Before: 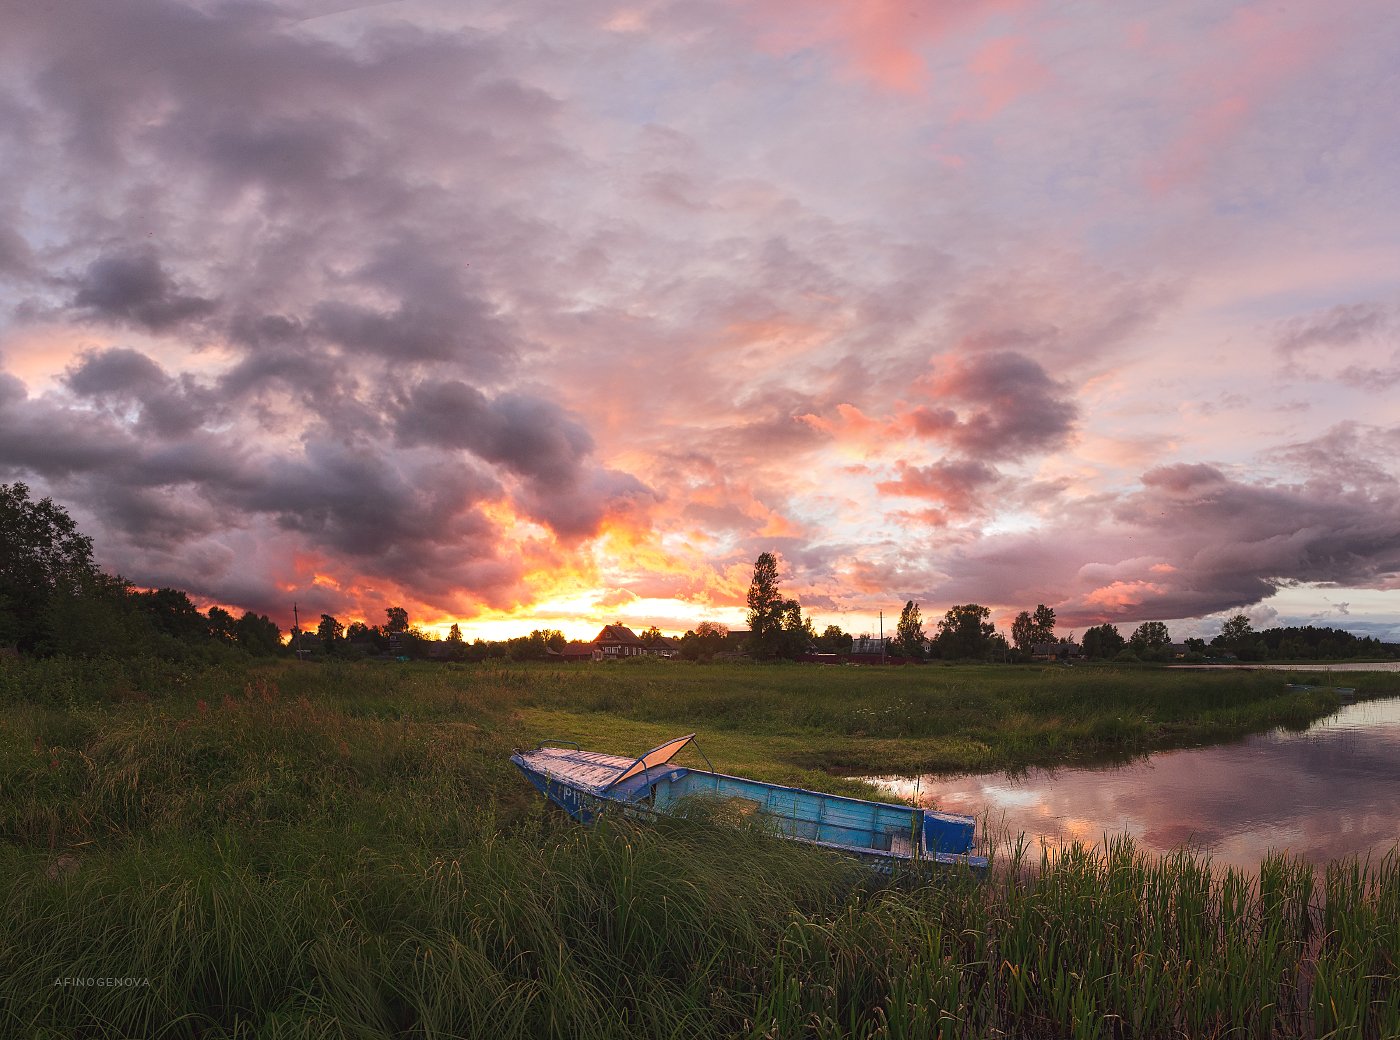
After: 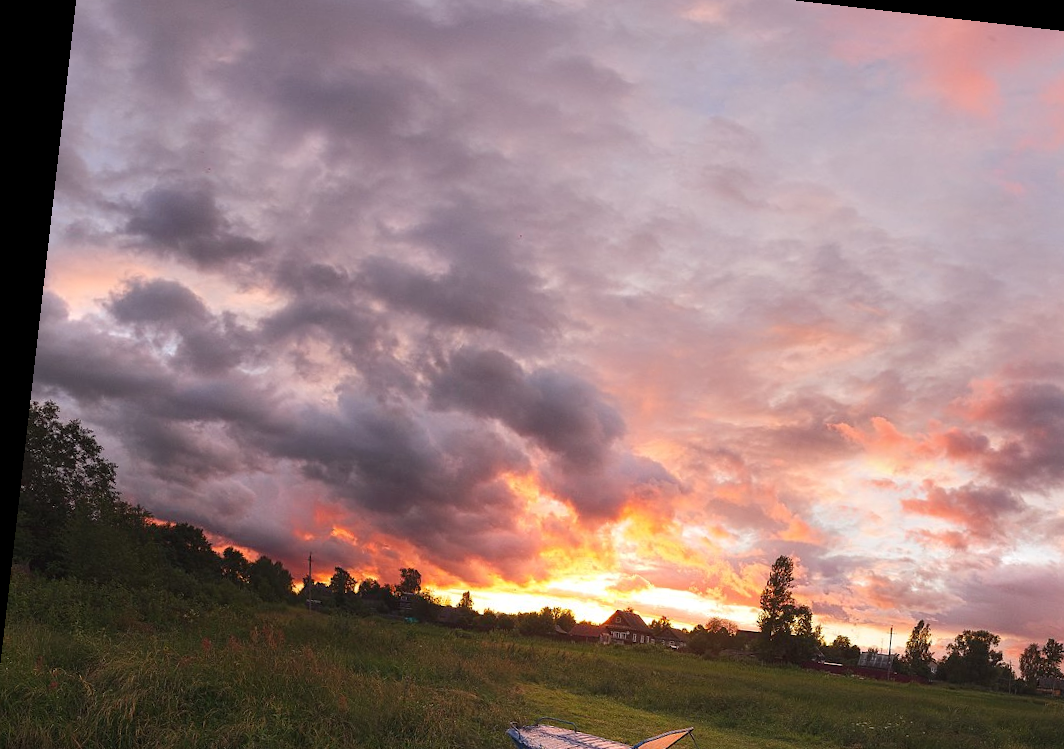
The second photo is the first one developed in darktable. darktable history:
crop and rotate: angle -6.51°, left 2.13%, top 6.717%, right 27.3%, bottom 30.411%
